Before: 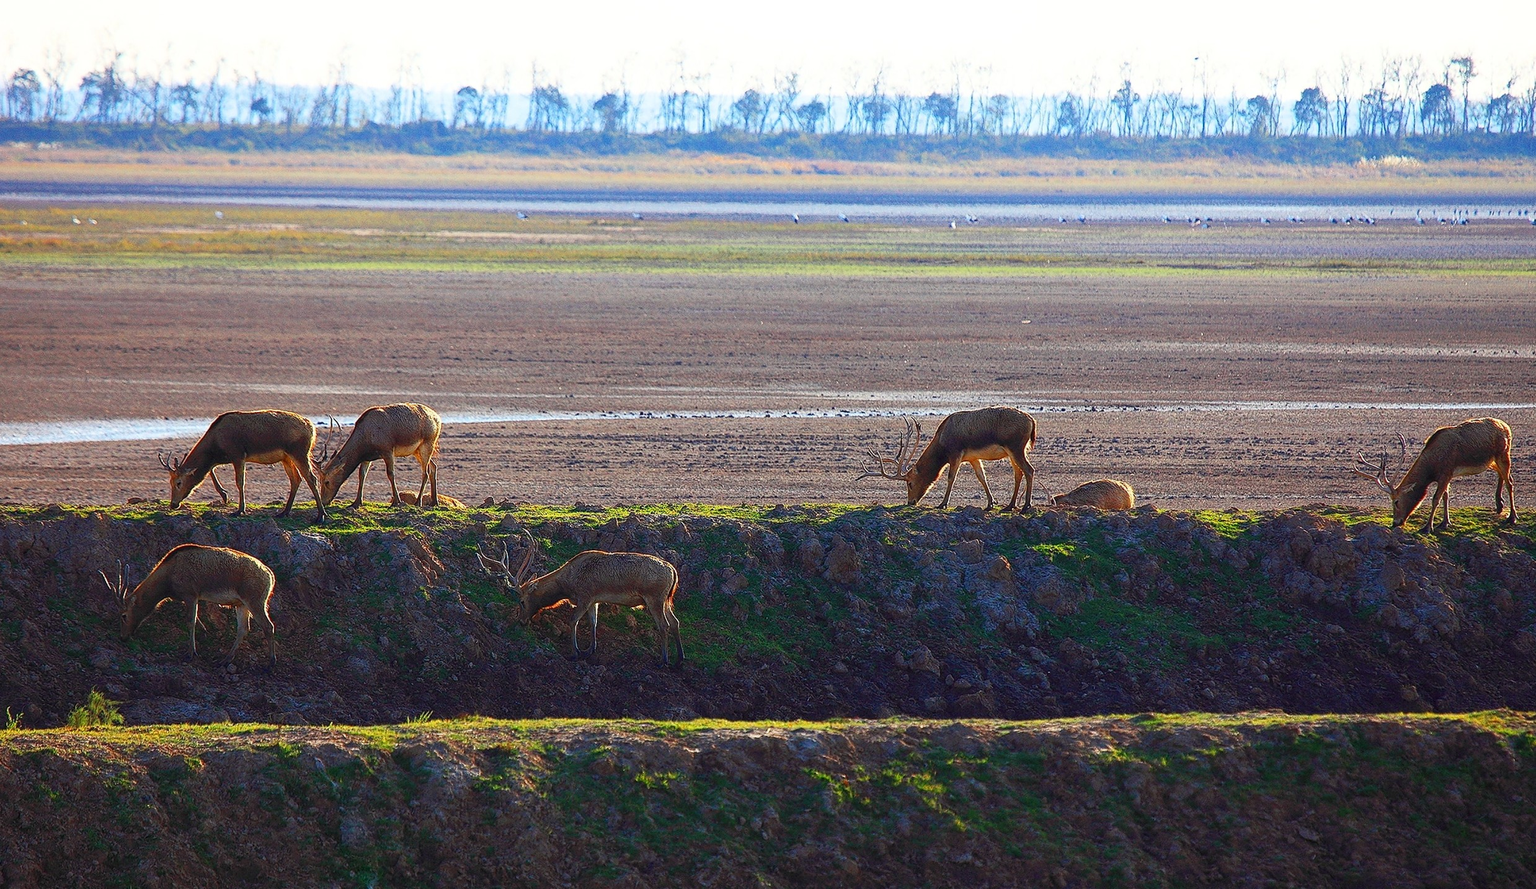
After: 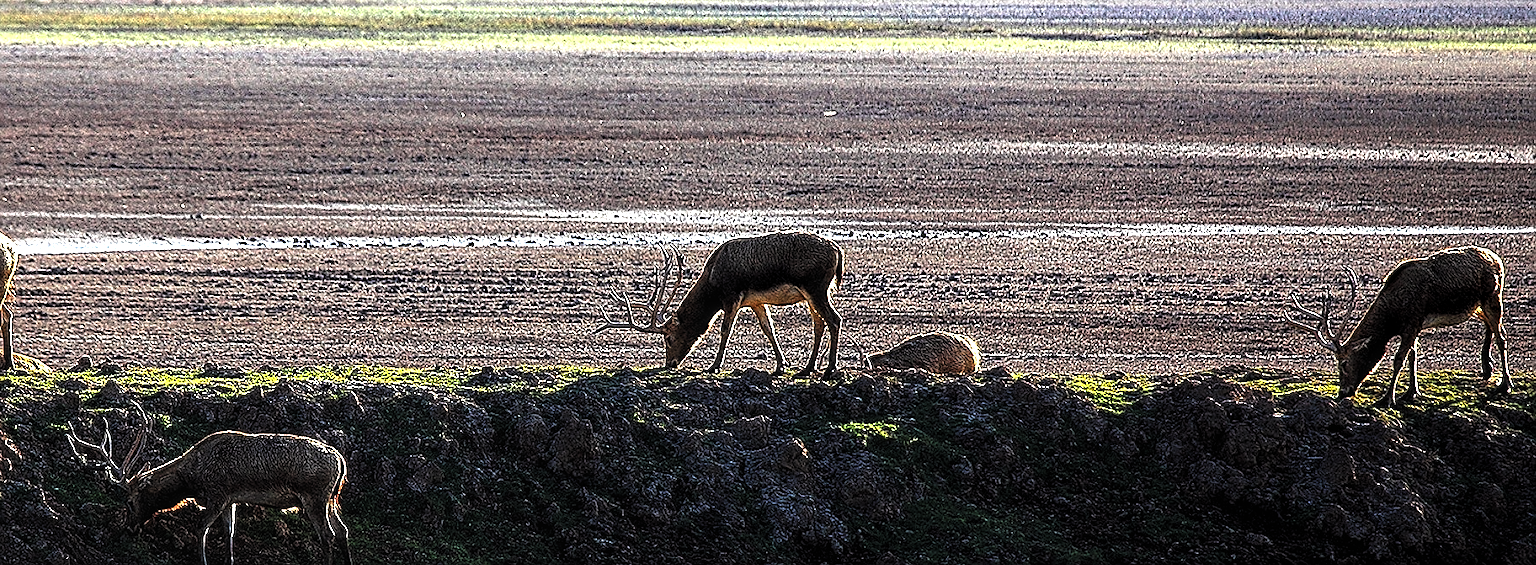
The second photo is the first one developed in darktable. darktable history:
local contrast: detail 130%
sharpen: amount 0.575
exposure: black level correction 0, exposure 1 EV, compensate exposure bias true, compensate highlight preservation false
levels: mode automatic, black 8.58%, gray 59.42%, levels [0, 0.445, 1]
crop and rotate: left 27.938%, top 27.046%, bottom 27.046%
